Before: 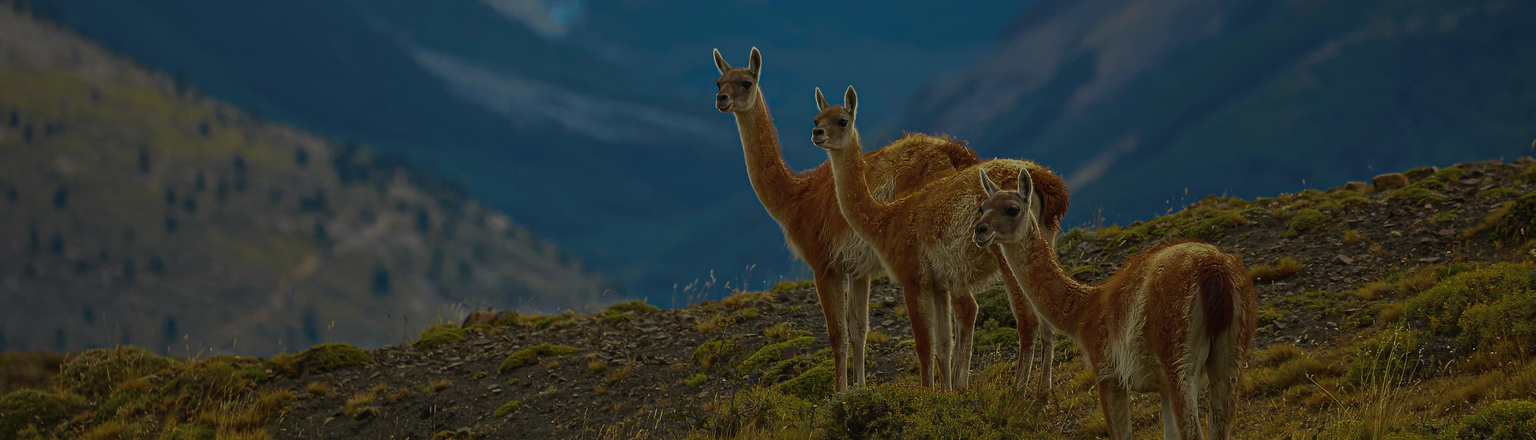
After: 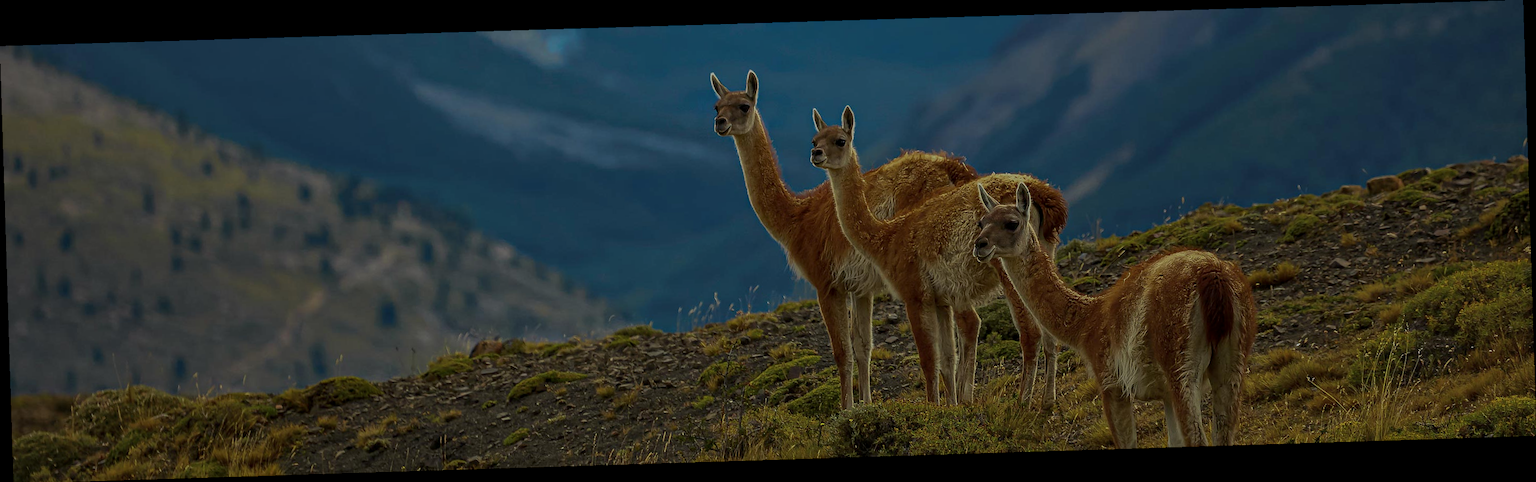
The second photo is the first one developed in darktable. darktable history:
rotate and perspective: rotation -1.77°, lens shift (horizontal) 0.004, automatic cropping off
local contrast: on, module defaults
